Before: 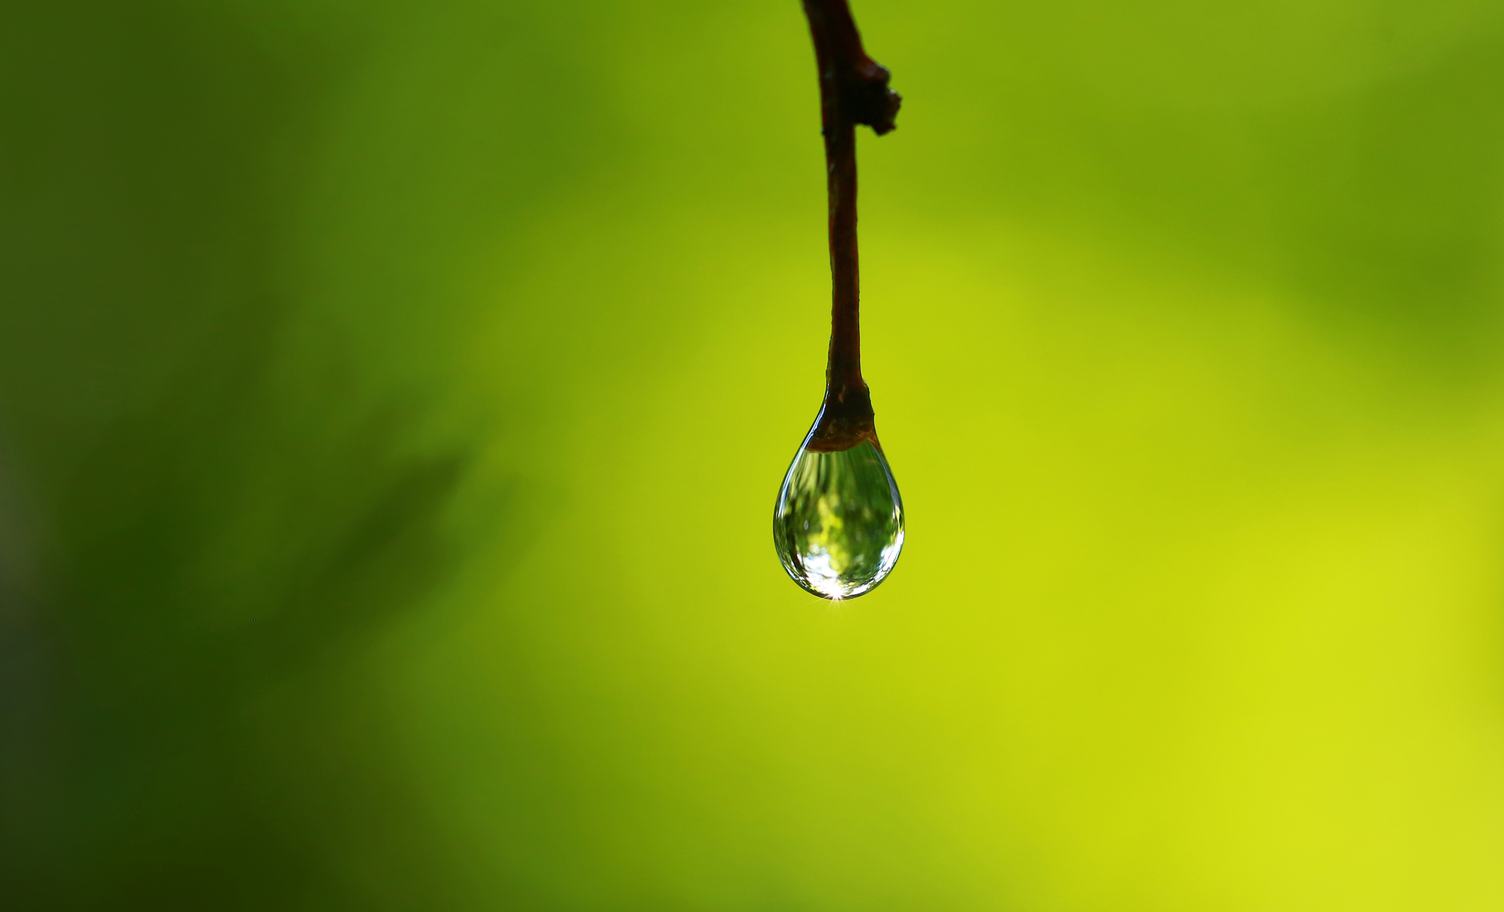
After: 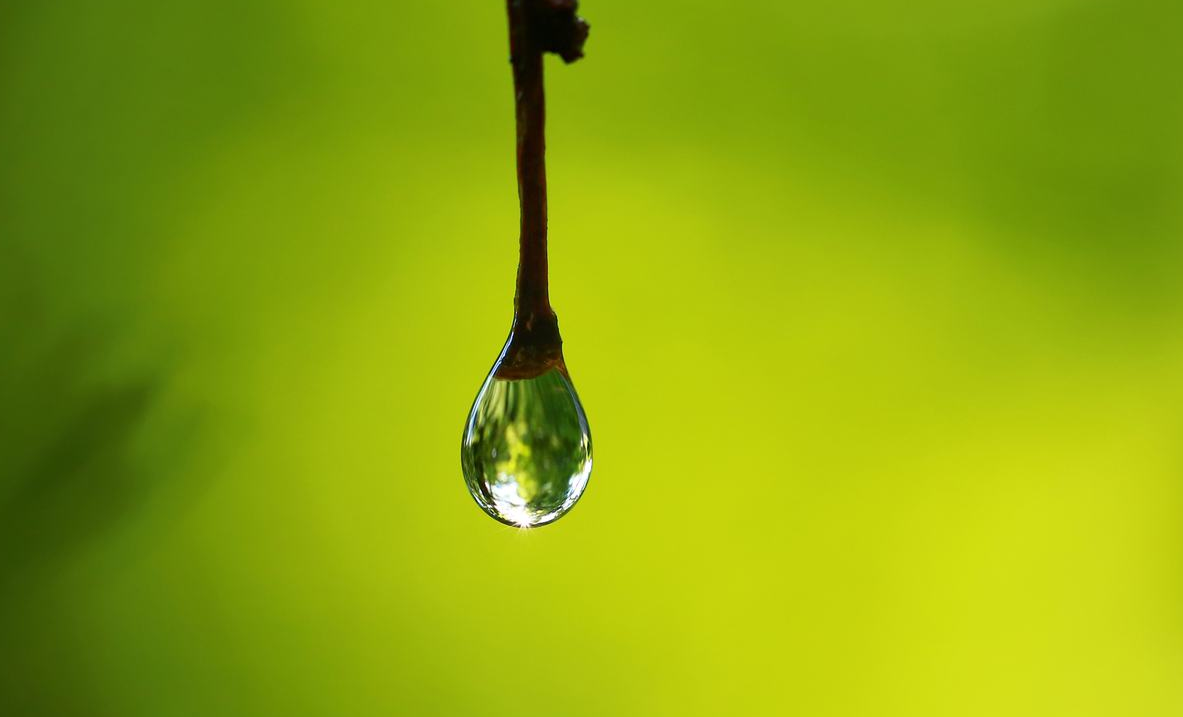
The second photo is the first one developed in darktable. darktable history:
crop and rotate: left 20.861%, top 7.909%, right 0.456%, bottom 13.385%
base curve: preserve colors none
